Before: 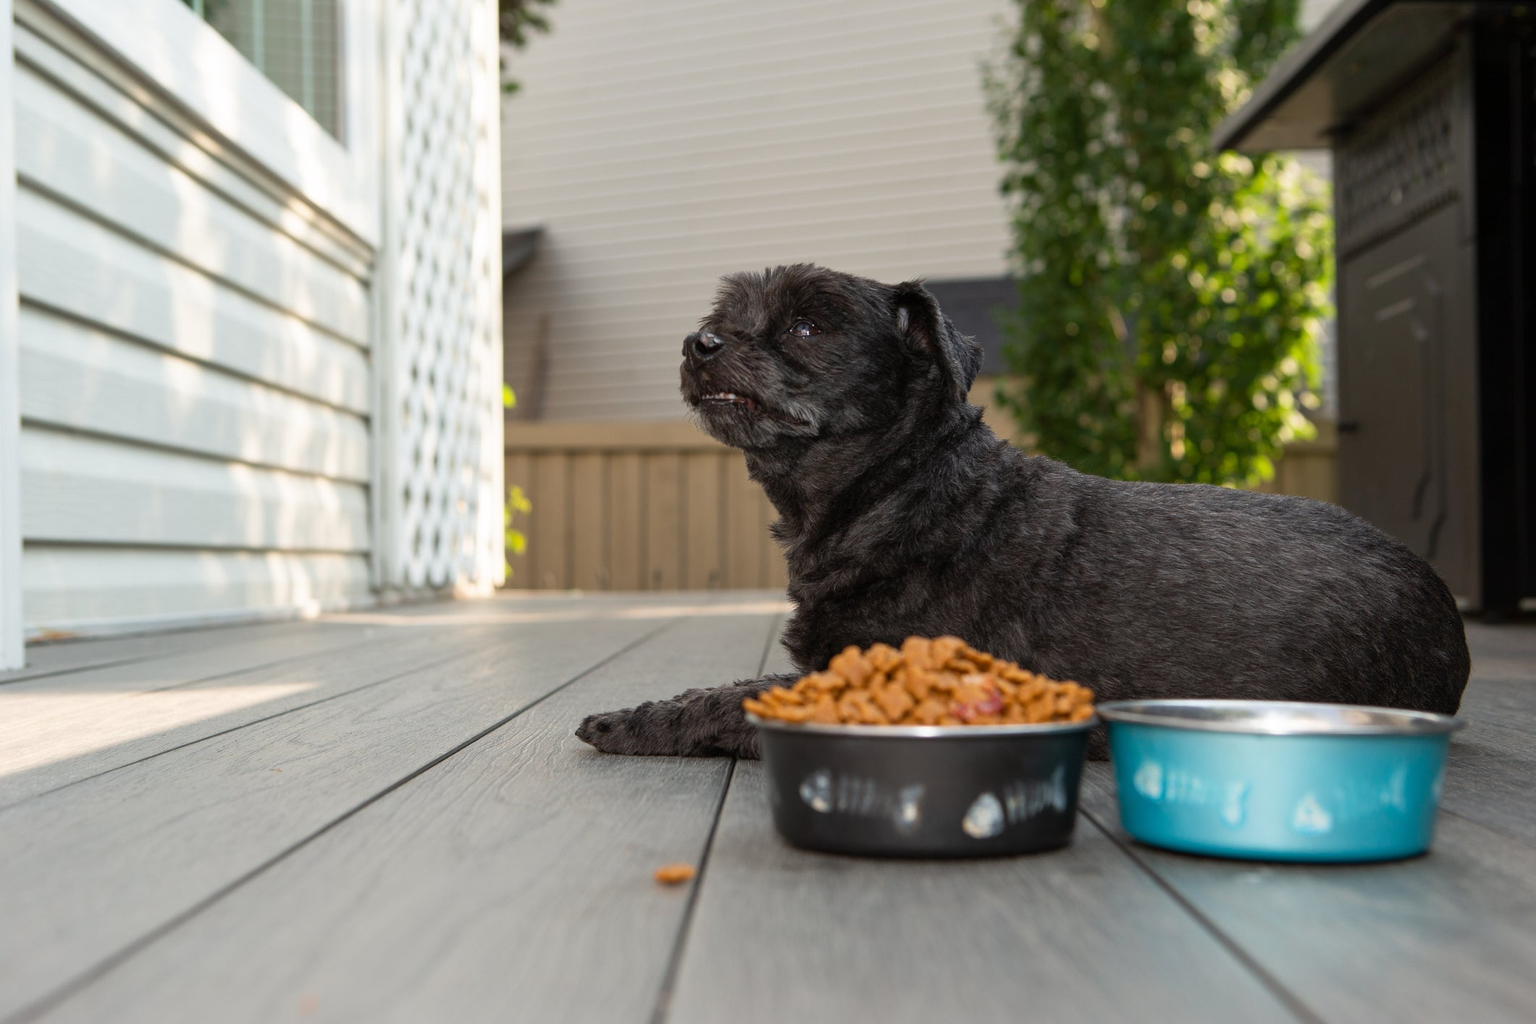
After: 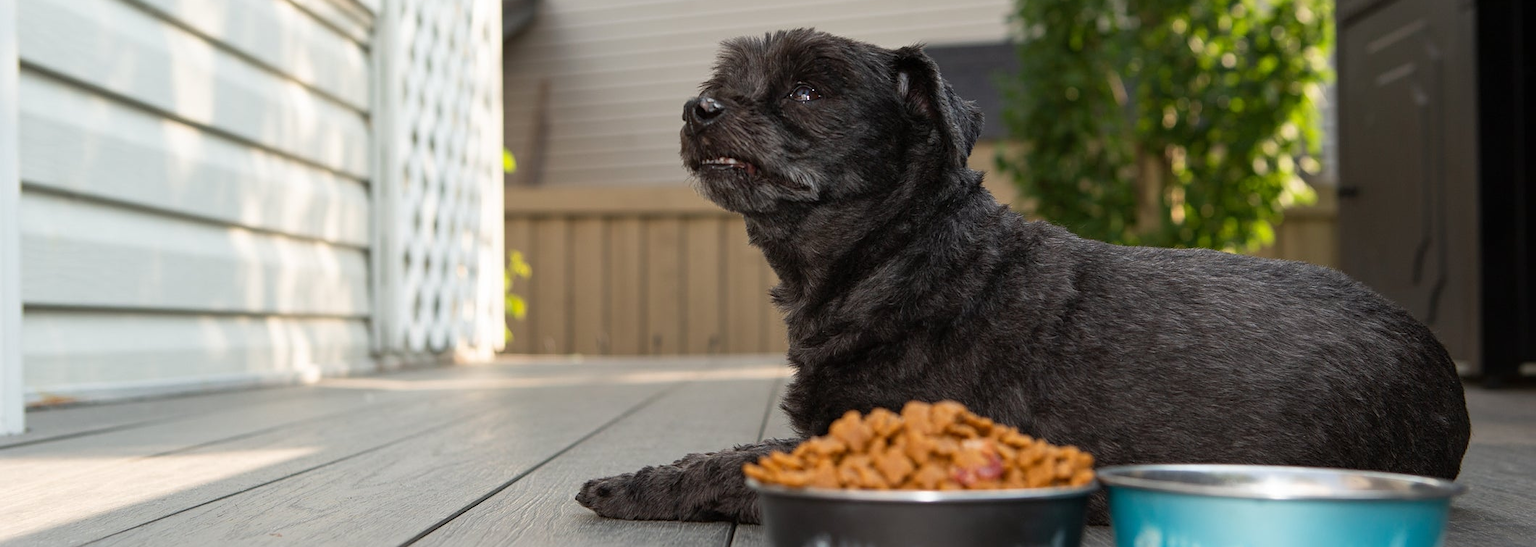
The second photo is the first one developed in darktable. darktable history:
crop and rotate: top 23.043%, bottom 23.437%
sharpen: amount 0.2
